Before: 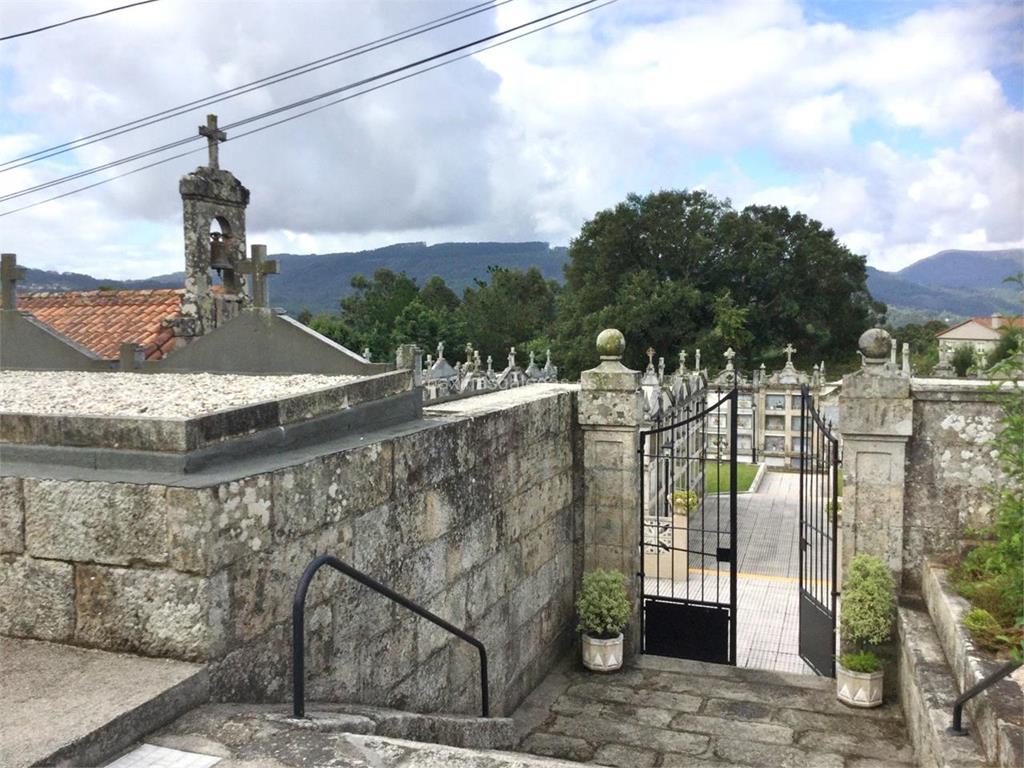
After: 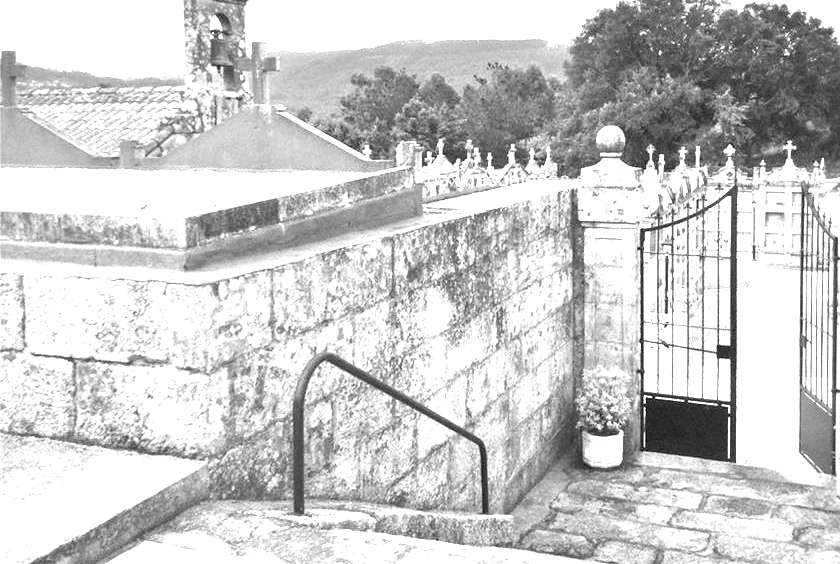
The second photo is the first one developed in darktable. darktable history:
vignetting: fall-off radius 70%, automatic ratio true
color balance rgb: perceptual saturation grading › global saturation 20%, global vibrance 20%
exposure: exposure 2.25 EV, compensate highlight preservation false
monochrome: a -6.99, b 35.61, size 1.4
crop: top 26.531%, right 17.959%
